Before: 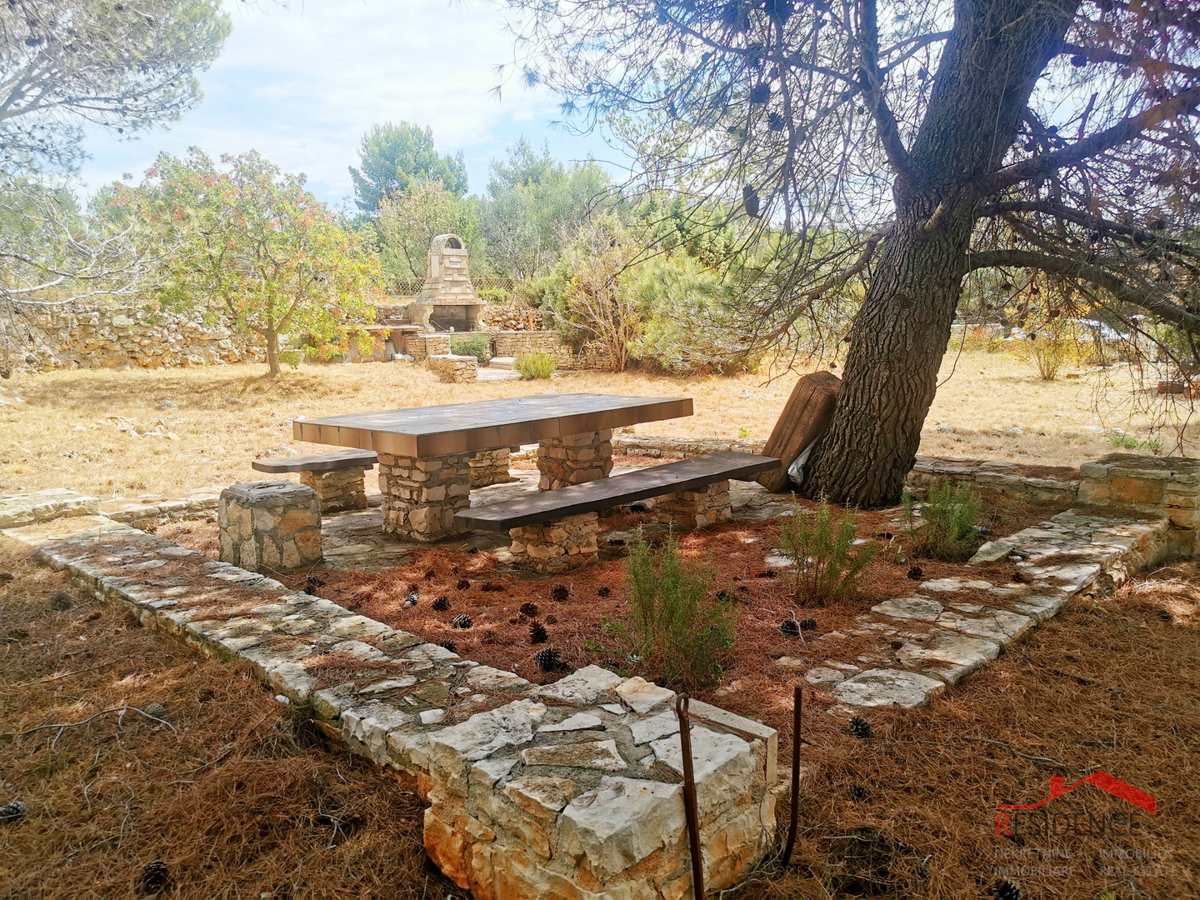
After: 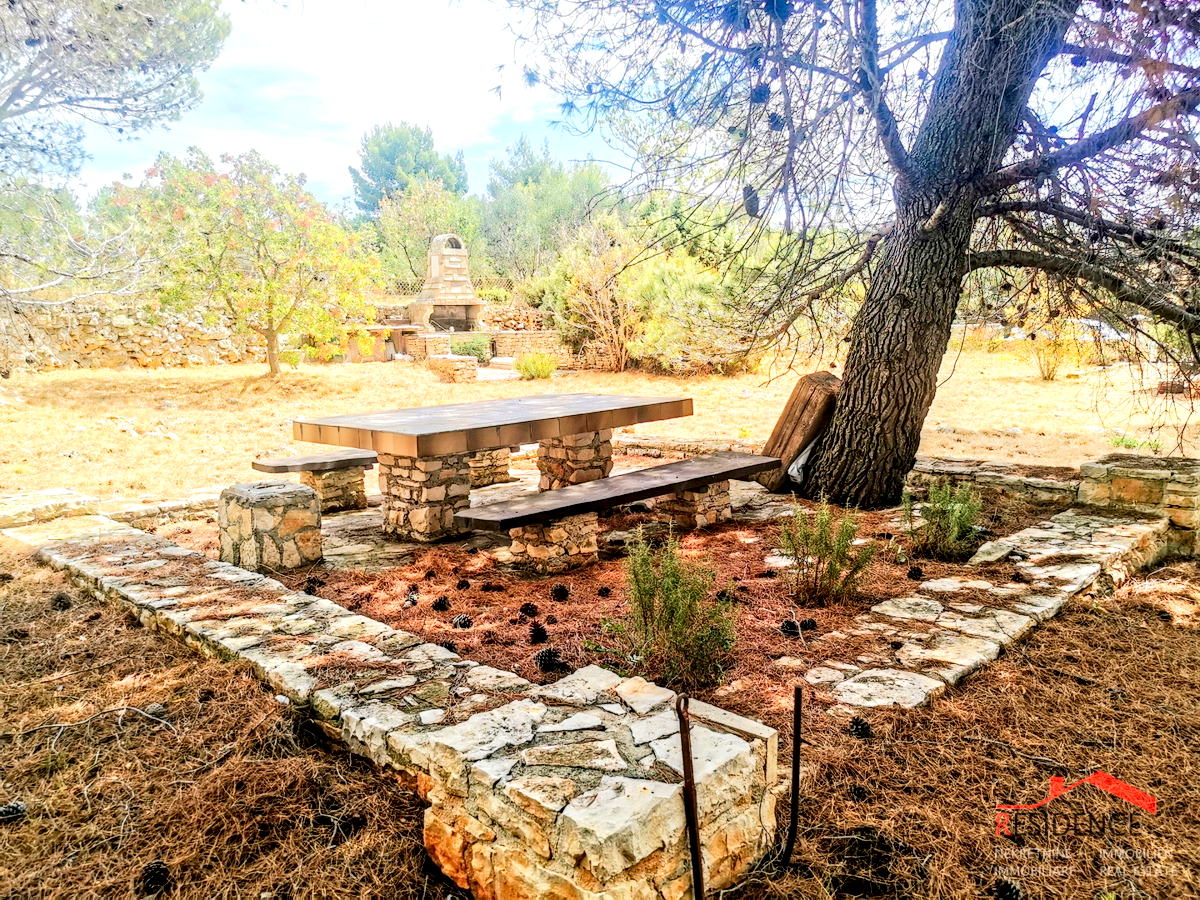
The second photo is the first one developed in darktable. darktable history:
local contrast: highlights 21%, shadows 71%, detail 170%
haze removal: compatibility mode true, adaptive false
tone equalizer: -7 EV 0.162 EV, -6 EV 0.633 EV, -5 EV 1.15 EV, -4 EV 1.34 EV, -3 EV 1.18 EV, -2 EV 0.6 EV, -1 EV 0.147 EV, edges refinement/feathering 500, mask exposure compensation -1.57 EV, preserve details no
